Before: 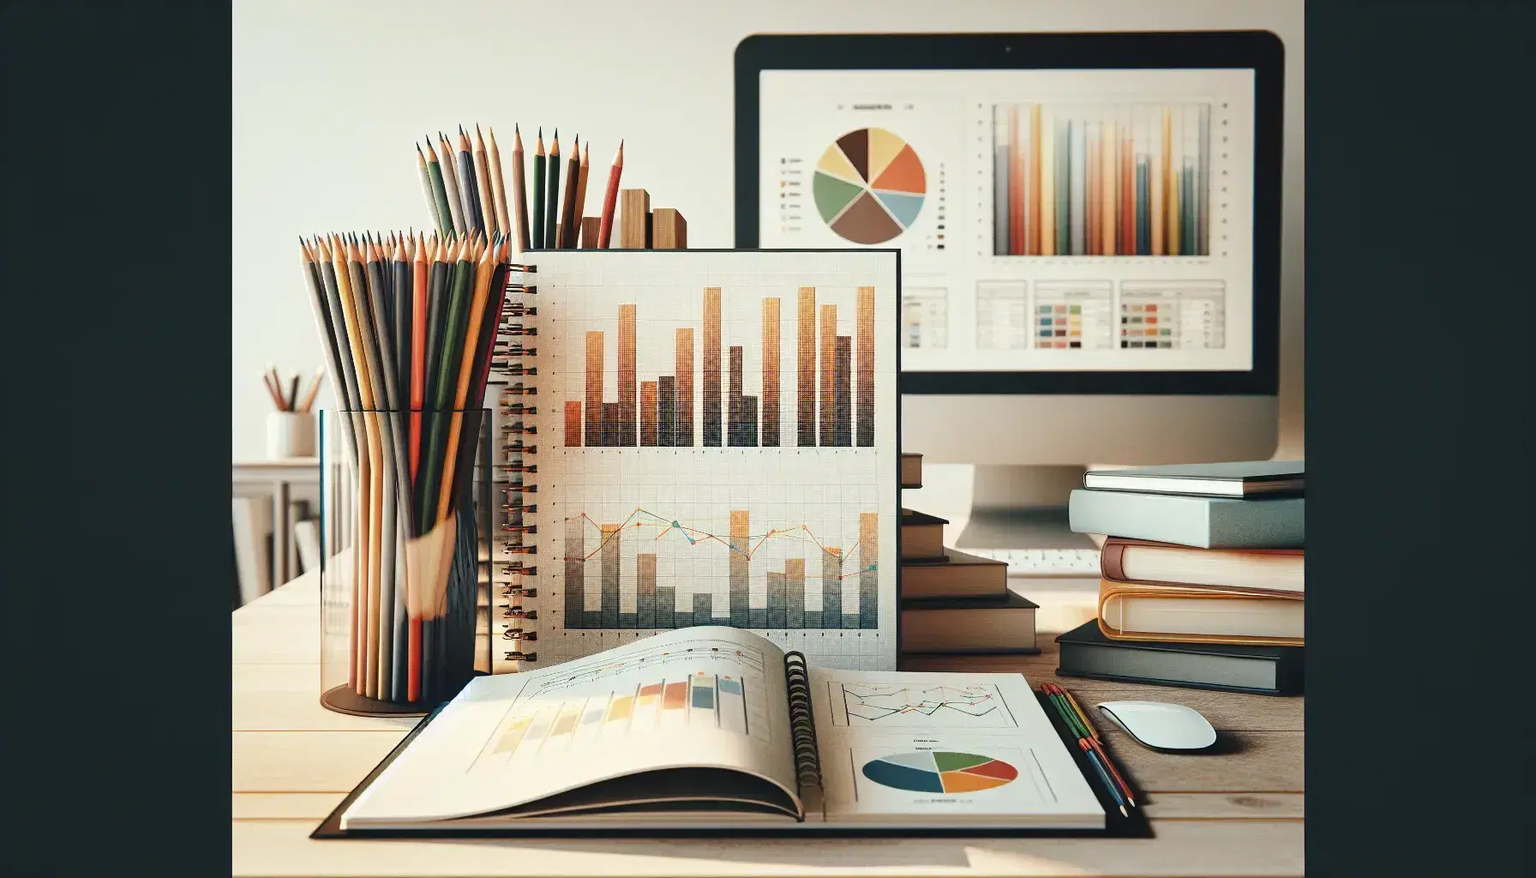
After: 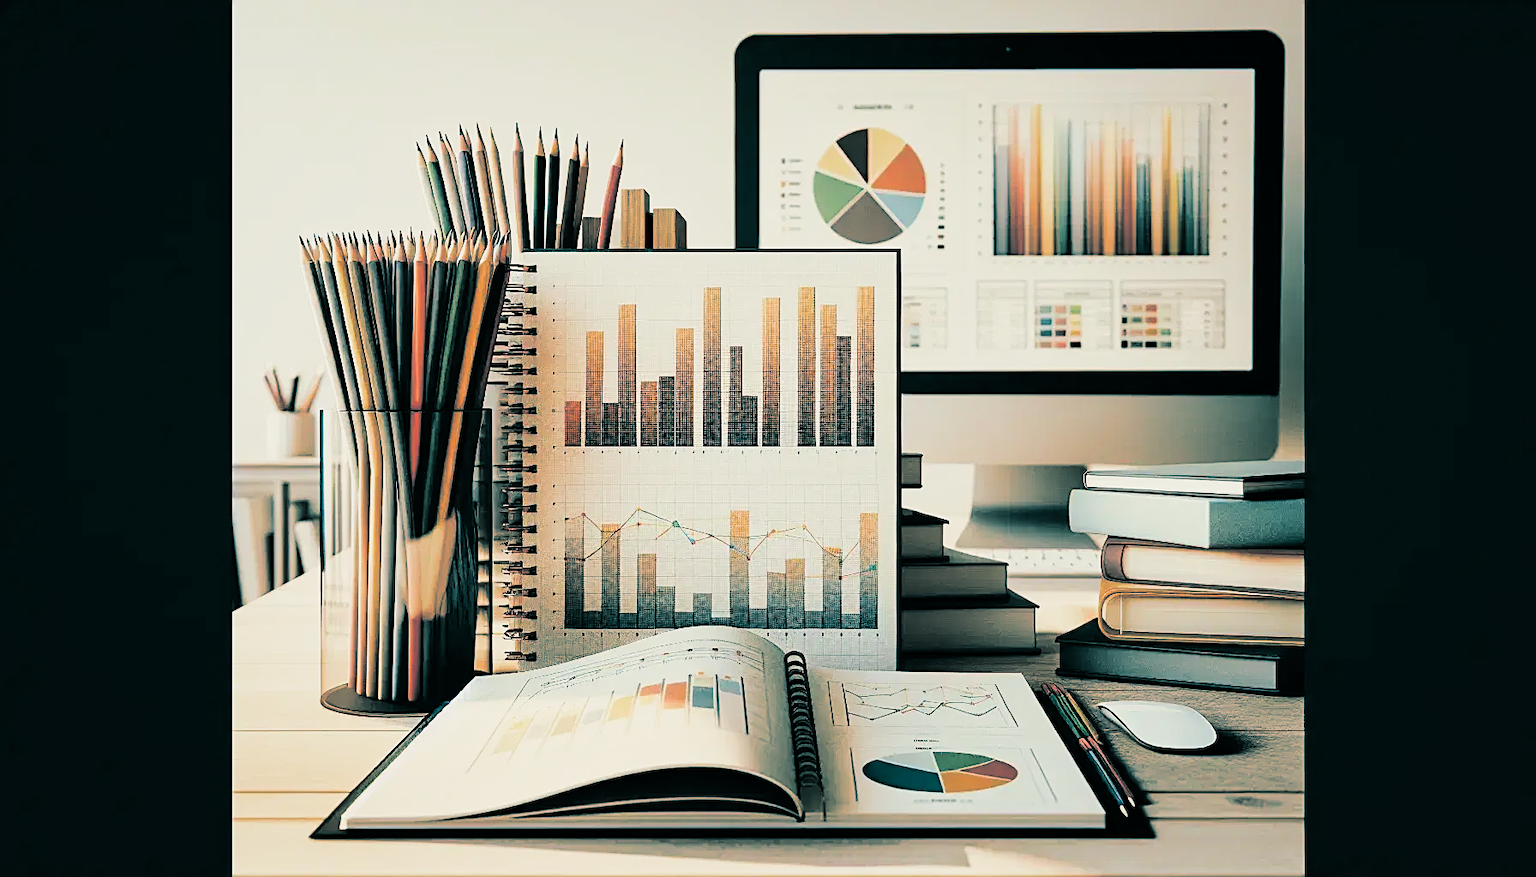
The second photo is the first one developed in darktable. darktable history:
sharpen: on, module defaults
tone equalizer: -8 EV -0.75 EV, -7 EV -0.7 EV, -6 EV -0.6 EV, -5 EV -0.4 EV, -3 EV 0.4 EV, -2 EV 0.6 EV, -1 EV 0.7 EV, +0 EV 0.75 EV, edges refinement/feathering 500, mask exposure compensation -1.57 EV, preserve details no
filmic rgb: black relative exposure -7.75 EV, white relative exposure 4.4 EV, threshold 3 EV, hardness 3.76, latitude 38.11%, contrast 0.966, highlights saturation mix 10%, shadows ↔ highlights balance 4.59%, color science v4 (2020), enable highlight reconstruction true
split-toning: shadows › hue 186.43°, highlights › hue 49.29°, compress 30.29%
